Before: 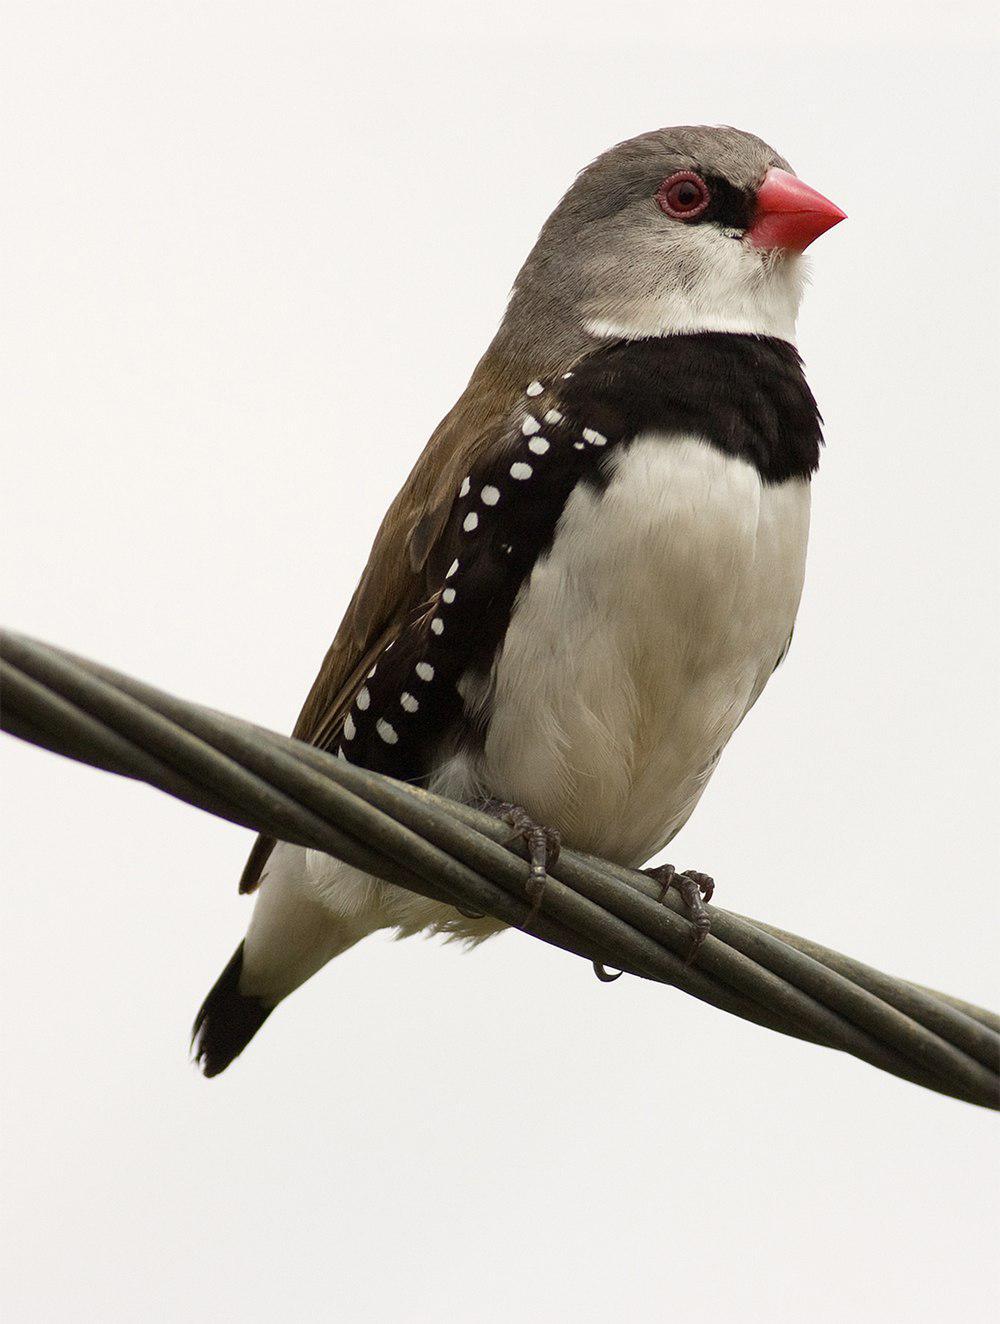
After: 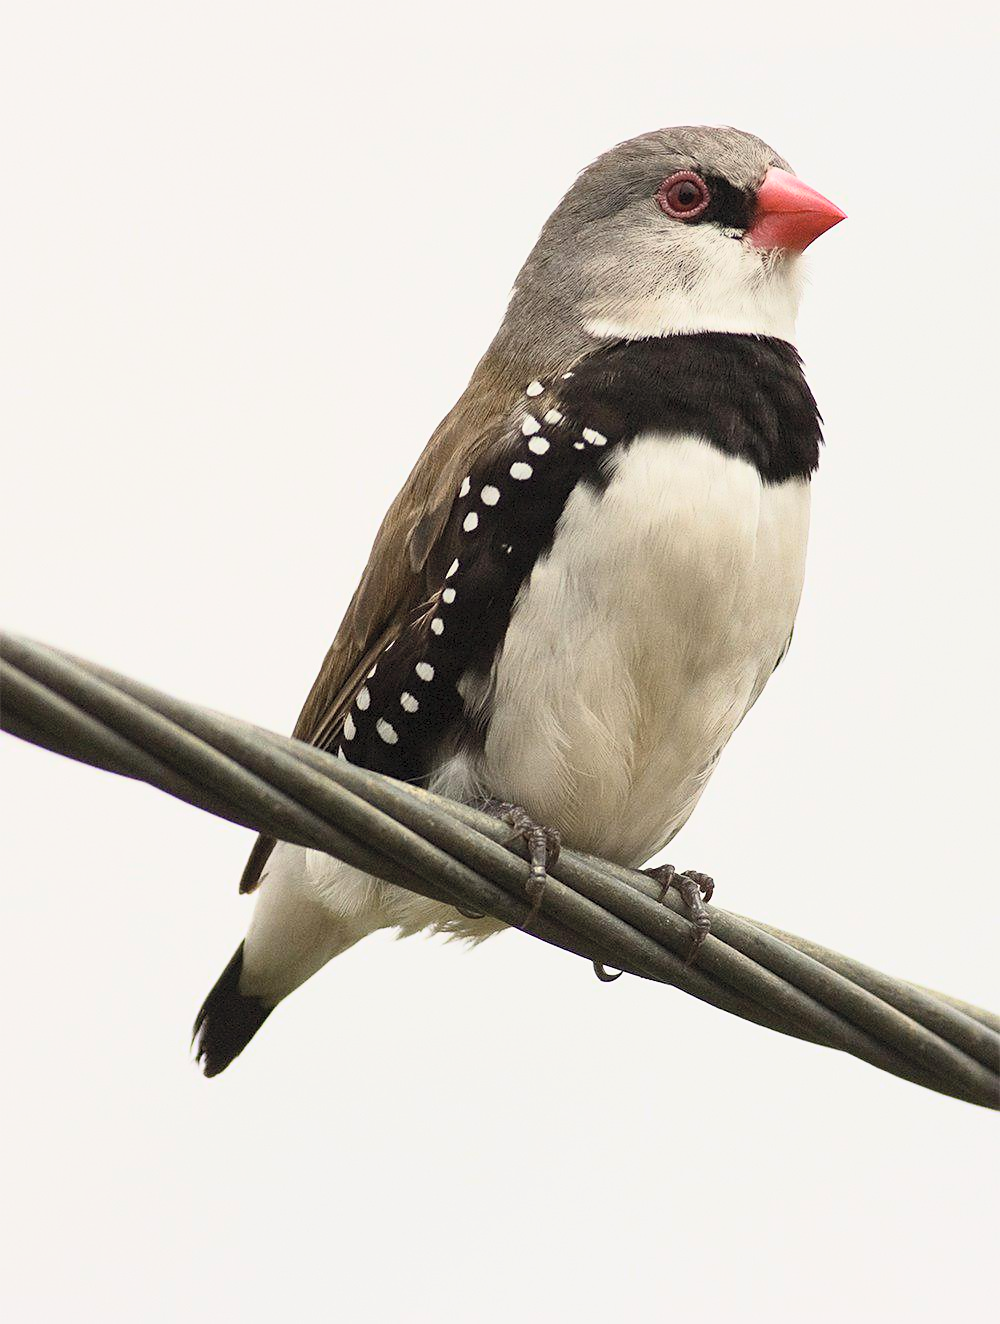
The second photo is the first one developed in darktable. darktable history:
contrast brightness saturation: contrast 0.376, brightness 0.533
sharpen: amount 0.211
shadows and highlights: shadows -20.49, white point adjustment -1.97, highlights -35.1
